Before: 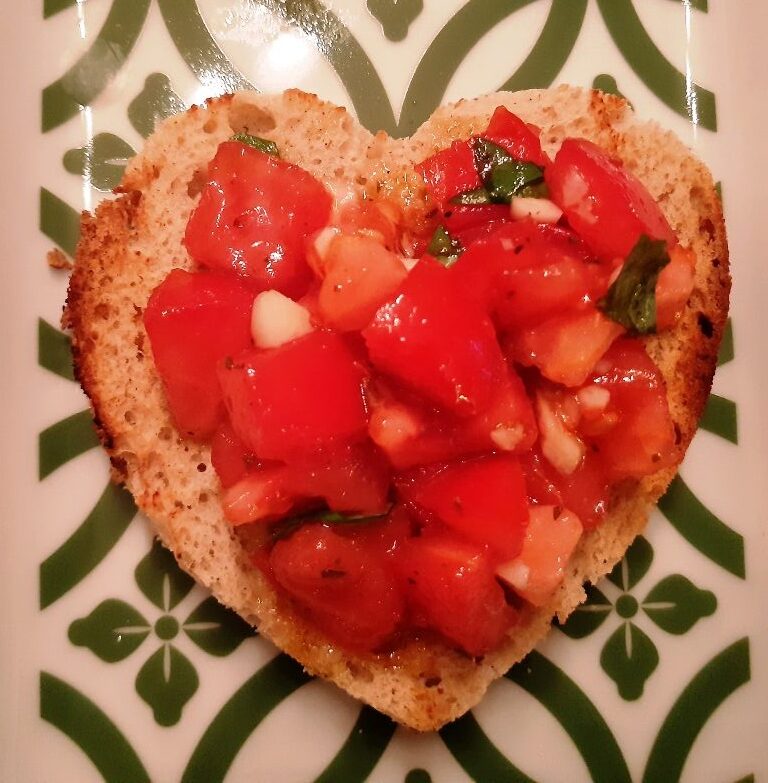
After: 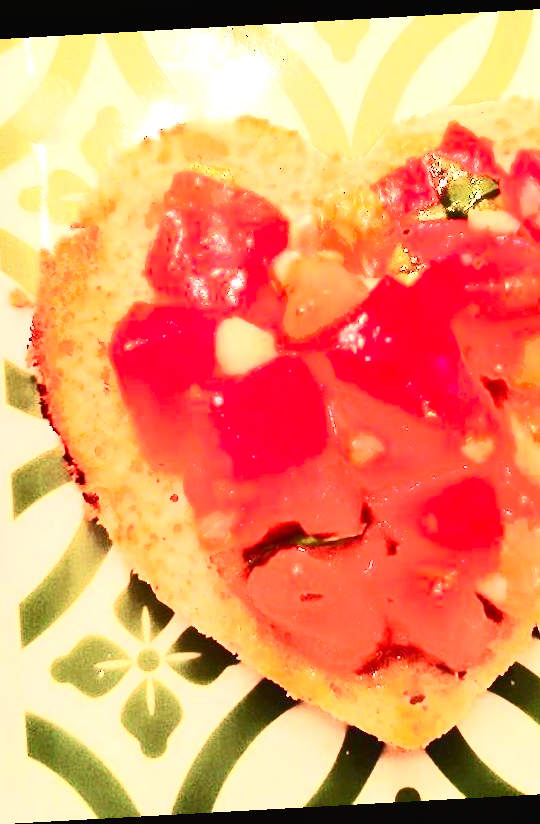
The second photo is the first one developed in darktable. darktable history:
contrast equalizer: octaves 7, y [[0.6 ×6], [0.55 ×6], [0 ×6], [0 ×6], [0 ×6]], mix -0.3
shadows and highlights: shadows 37.27, highlights -28.18, soften with gaussian
crop and rotate: left 6.617%, right 26.717%
rotate and perspective: rotation -3.18°, automatic cropping off
exposure: black level correction 0, exposure 2.138 EV, compensate exposure bias true, compensate highlight preservation false
contrast brightness saturation: contrast 0.62, brightness 0.34, saturation 0.14
